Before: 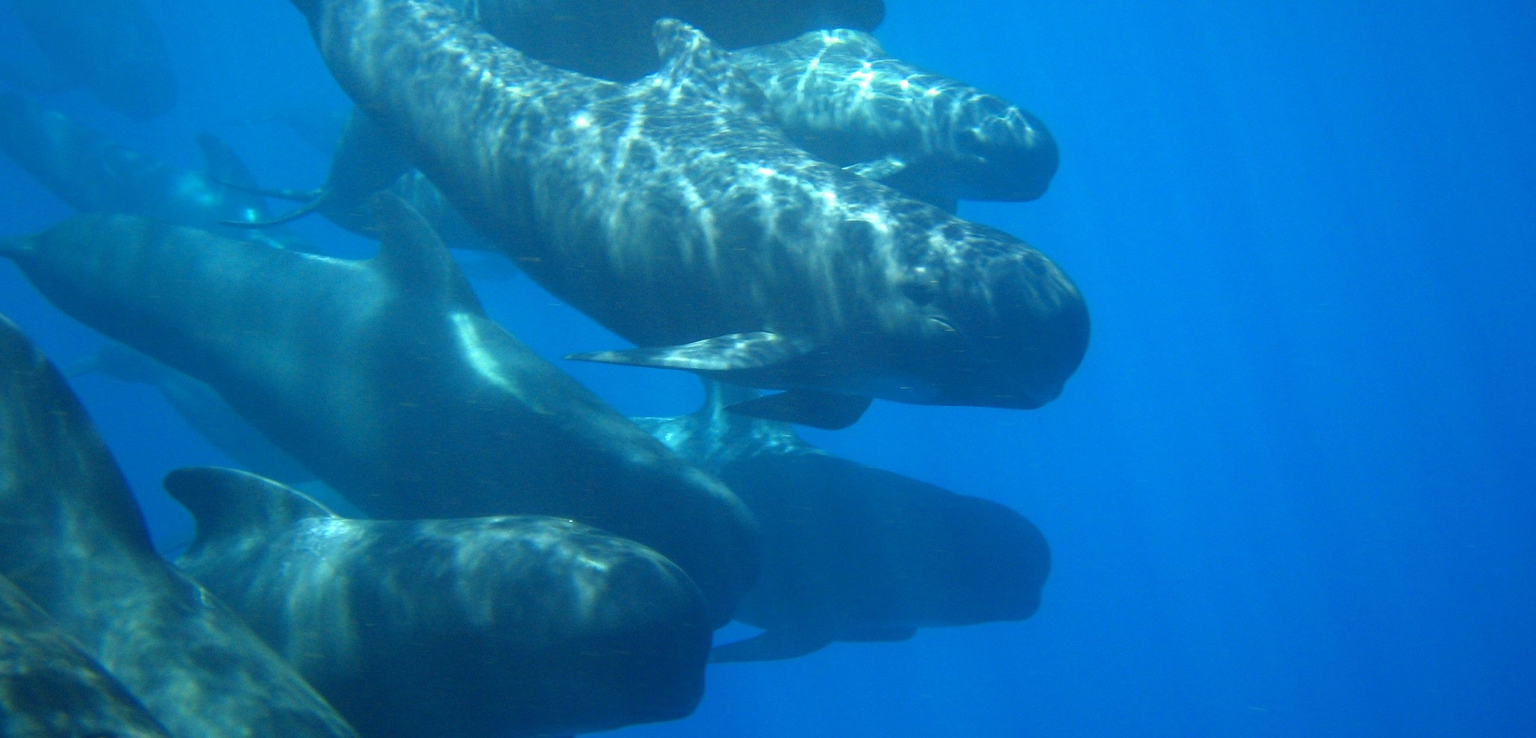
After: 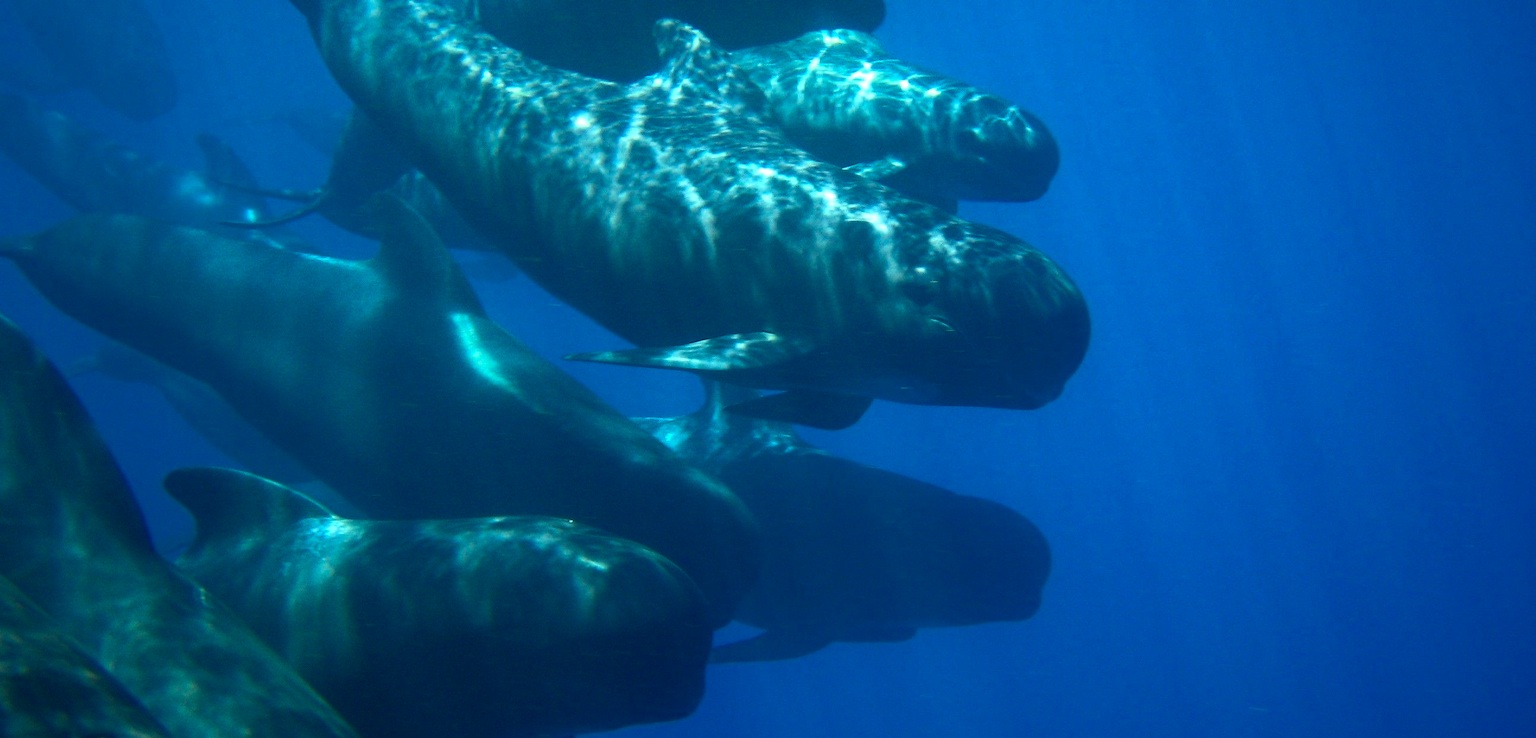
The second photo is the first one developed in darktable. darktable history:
color balance rgb: shadows lift › chroma 1.775%, shadows lift › hue 264.65°, power › hue 62°, perceptual saturation grading › global saturation 29.493%, perceptual brilliance grading › highlights 3.155%, perceptual brilliance grading › mid-tones -18.327%, perceptual brilliance grading › shadows -41.956%
